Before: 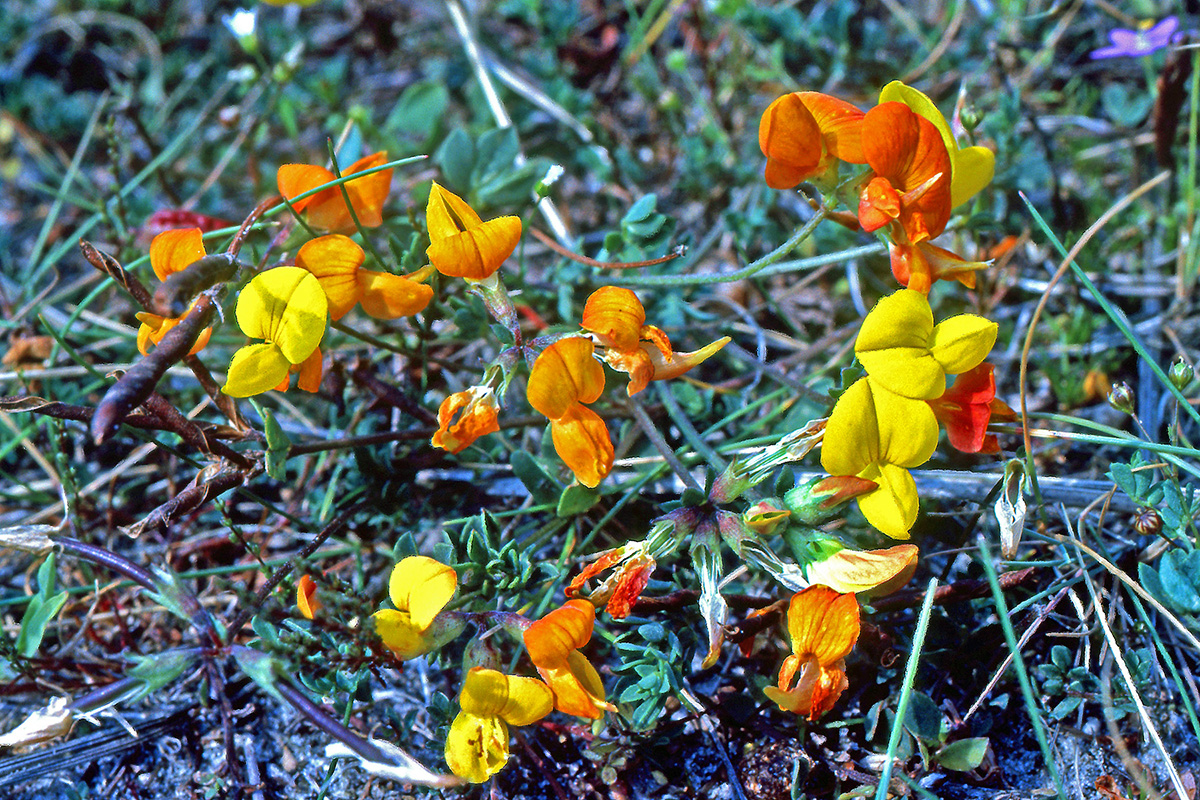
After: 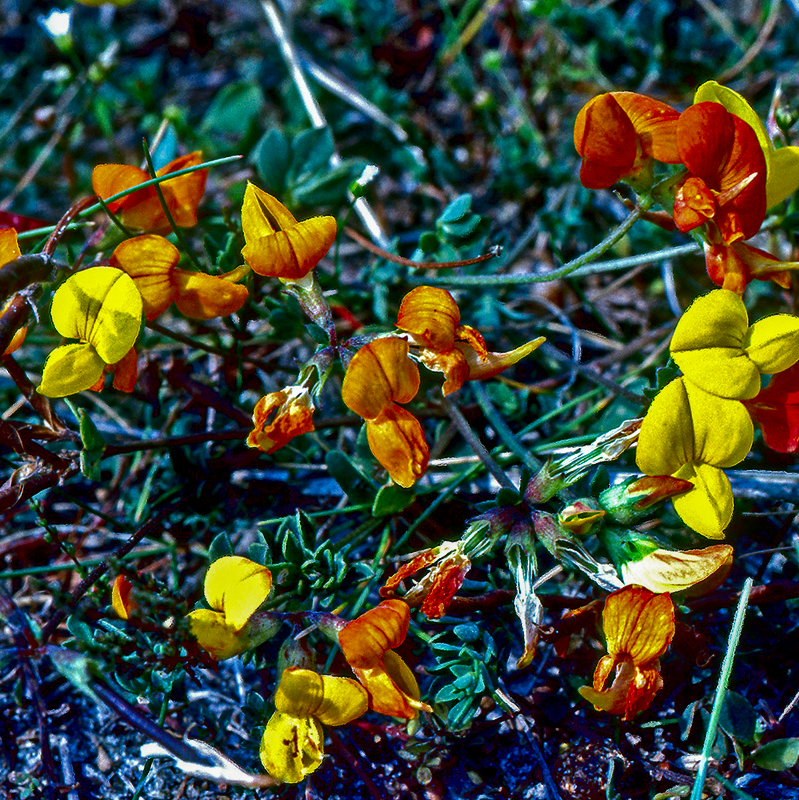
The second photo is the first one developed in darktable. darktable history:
local contrast: on, module defaults
contrast brightness saturation: contrast 0.09, brightness -0.59, saturation 0.17
crop: left 15.419%, right 17.914%
